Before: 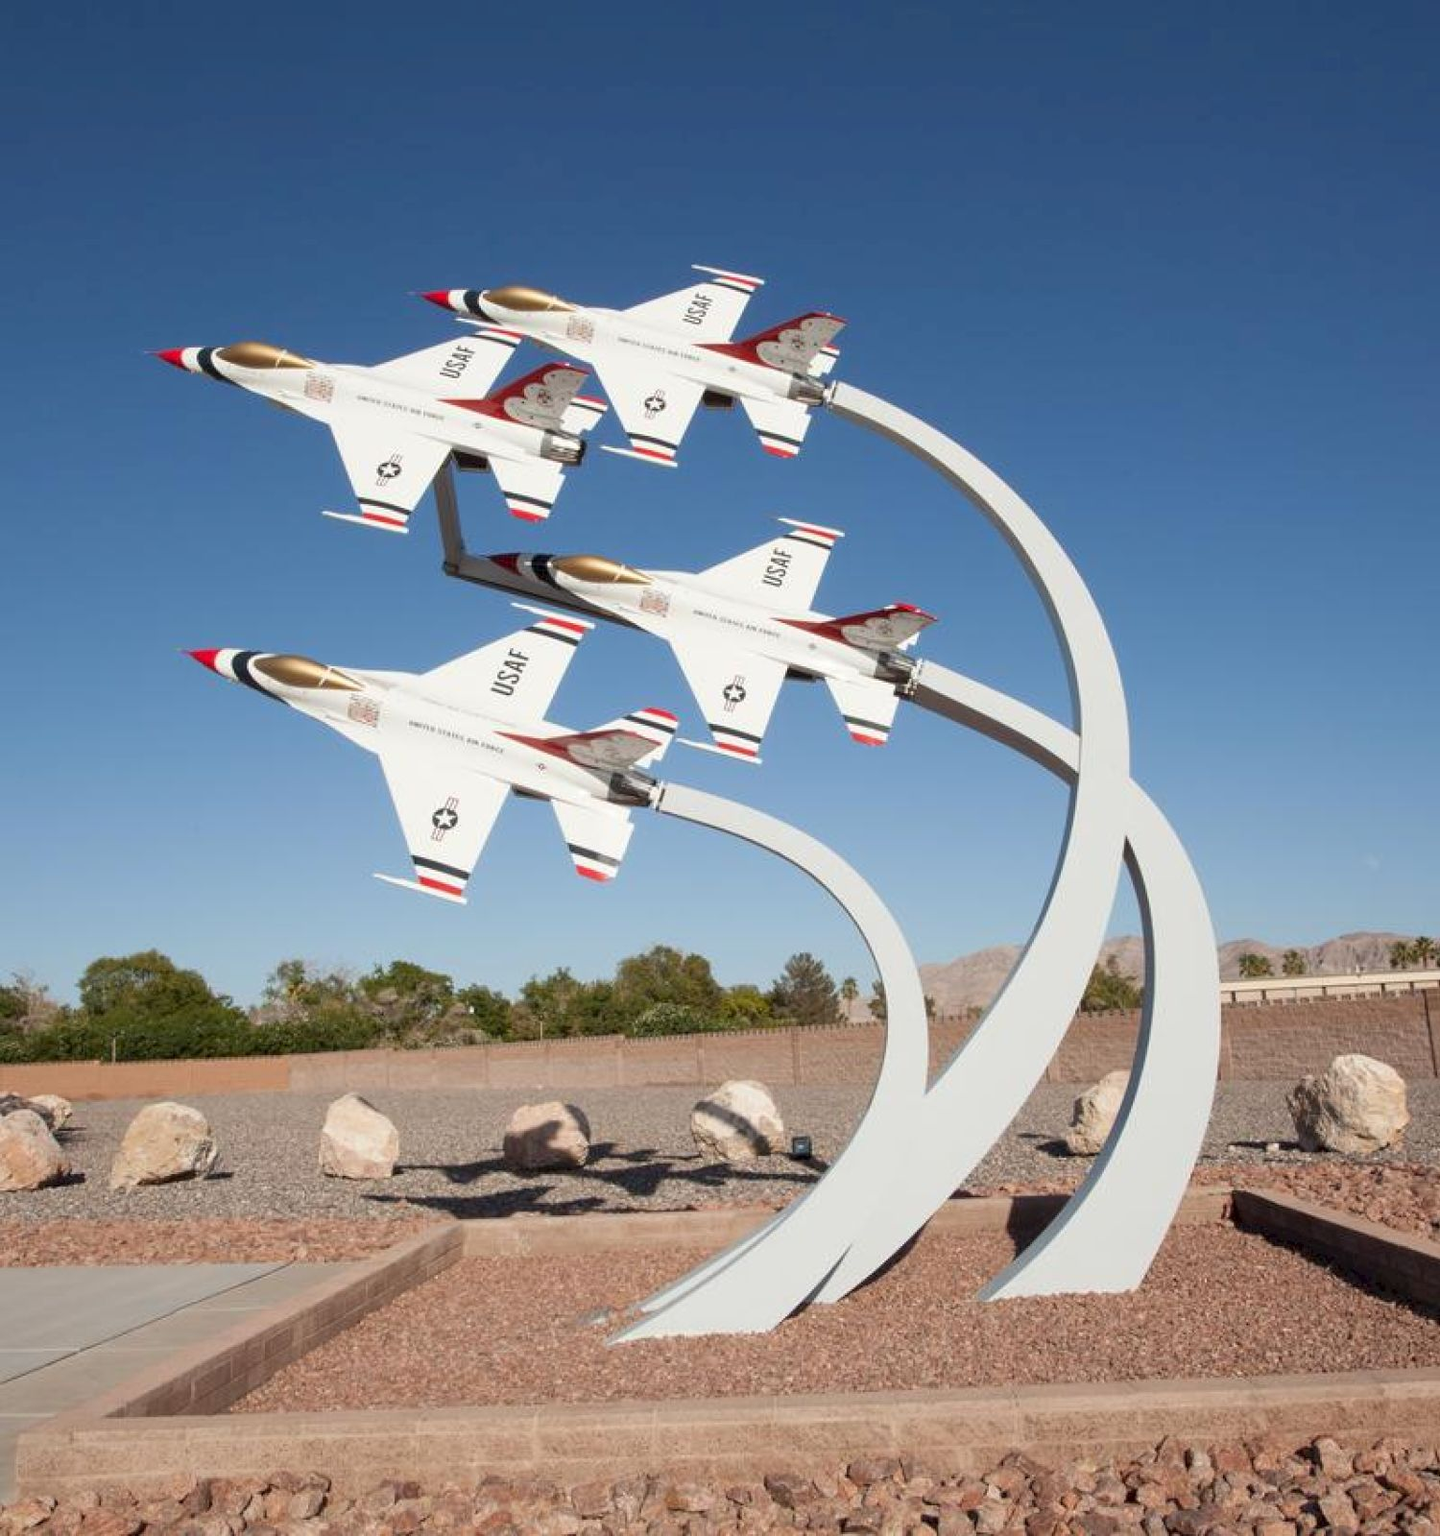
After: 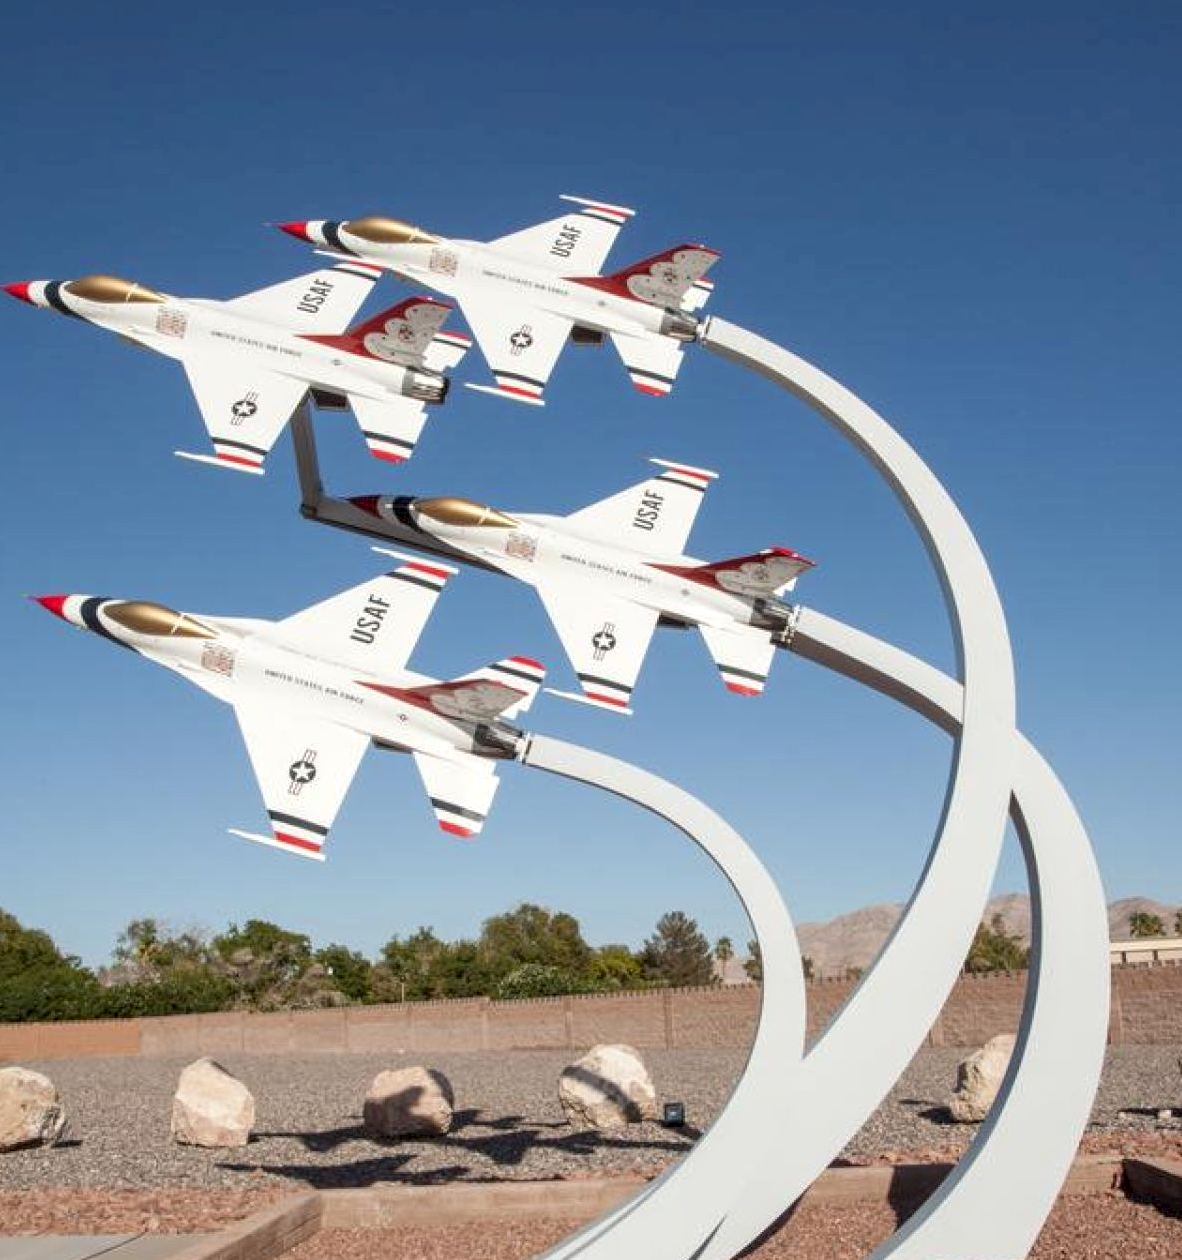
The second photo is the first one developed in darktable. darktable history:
crop and rotate: left 10.786%, top 5.08%, right 10.41%, bottom 16.116%
exposure: compensate exposure bias true, compensate highlight preservation false
local contrast: on, module defaults
